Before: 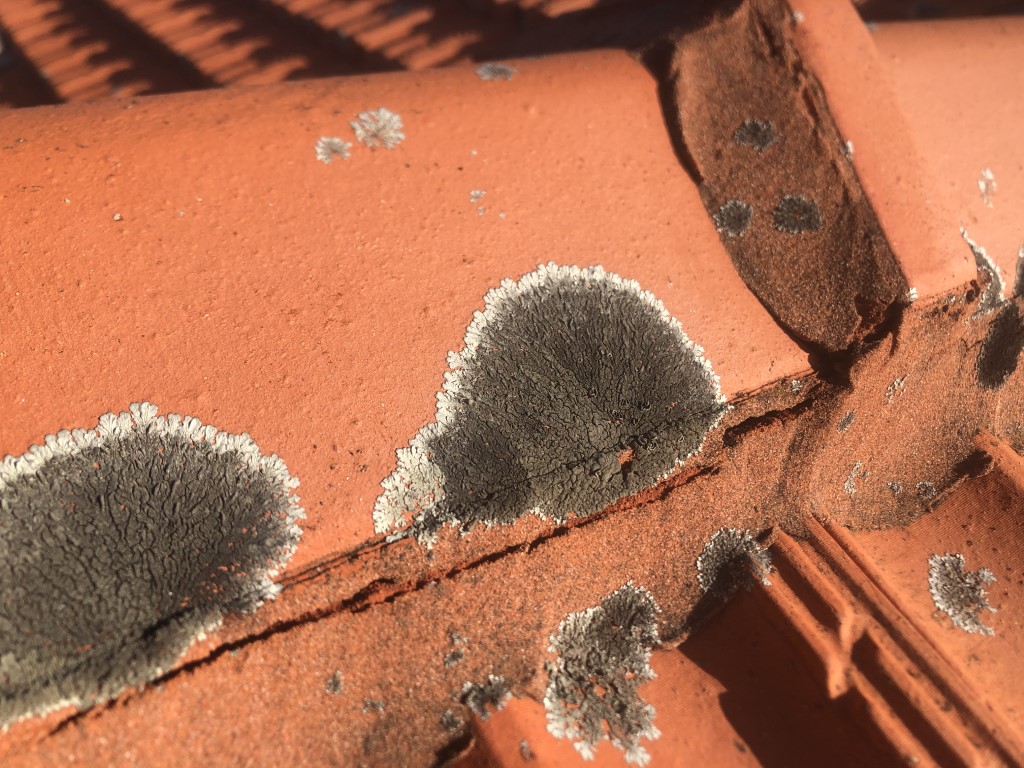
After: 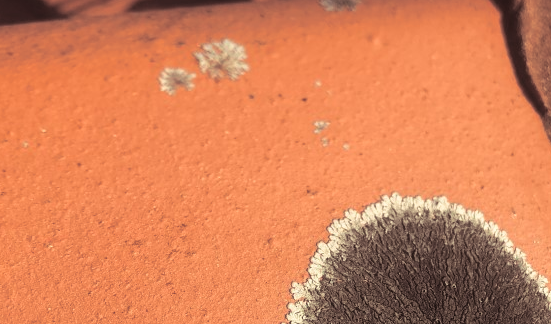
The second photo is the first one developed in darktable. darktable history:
crop: left 15.306%, top 9.065%, right 30.789%, bottom 48.638%
white balance: red 1.029, blue 0.92
split-toning: shadows › saturation 0.24, highlights › hue 54°, highlights › saturation 0.24
